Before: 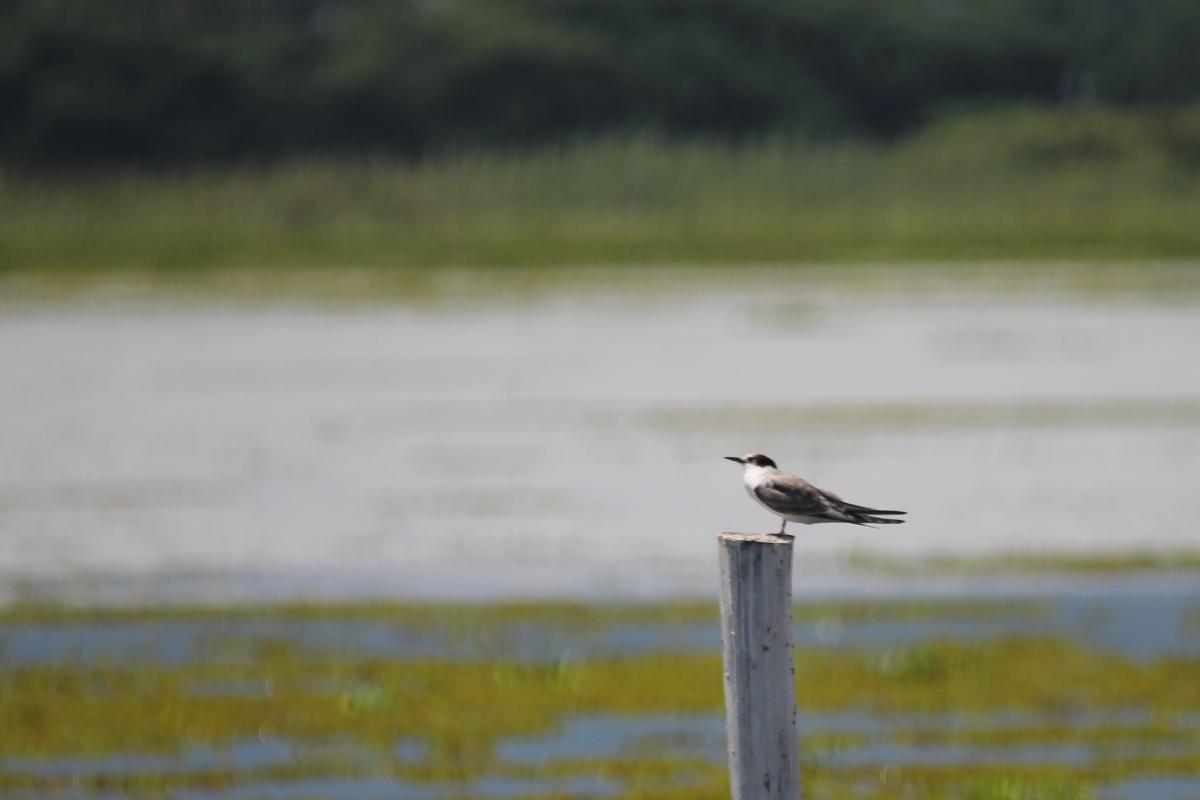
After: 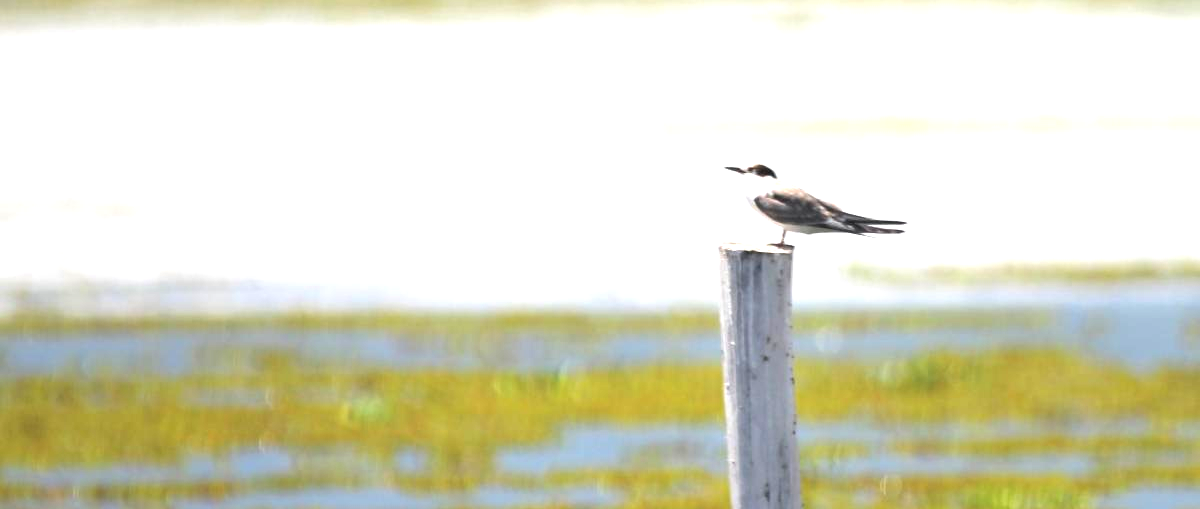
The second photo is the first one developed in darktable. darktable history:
crop and rotate: top 36.252%
exposure: black level correction 0, exposure 1.5 EV, compensate highlight preservation false
